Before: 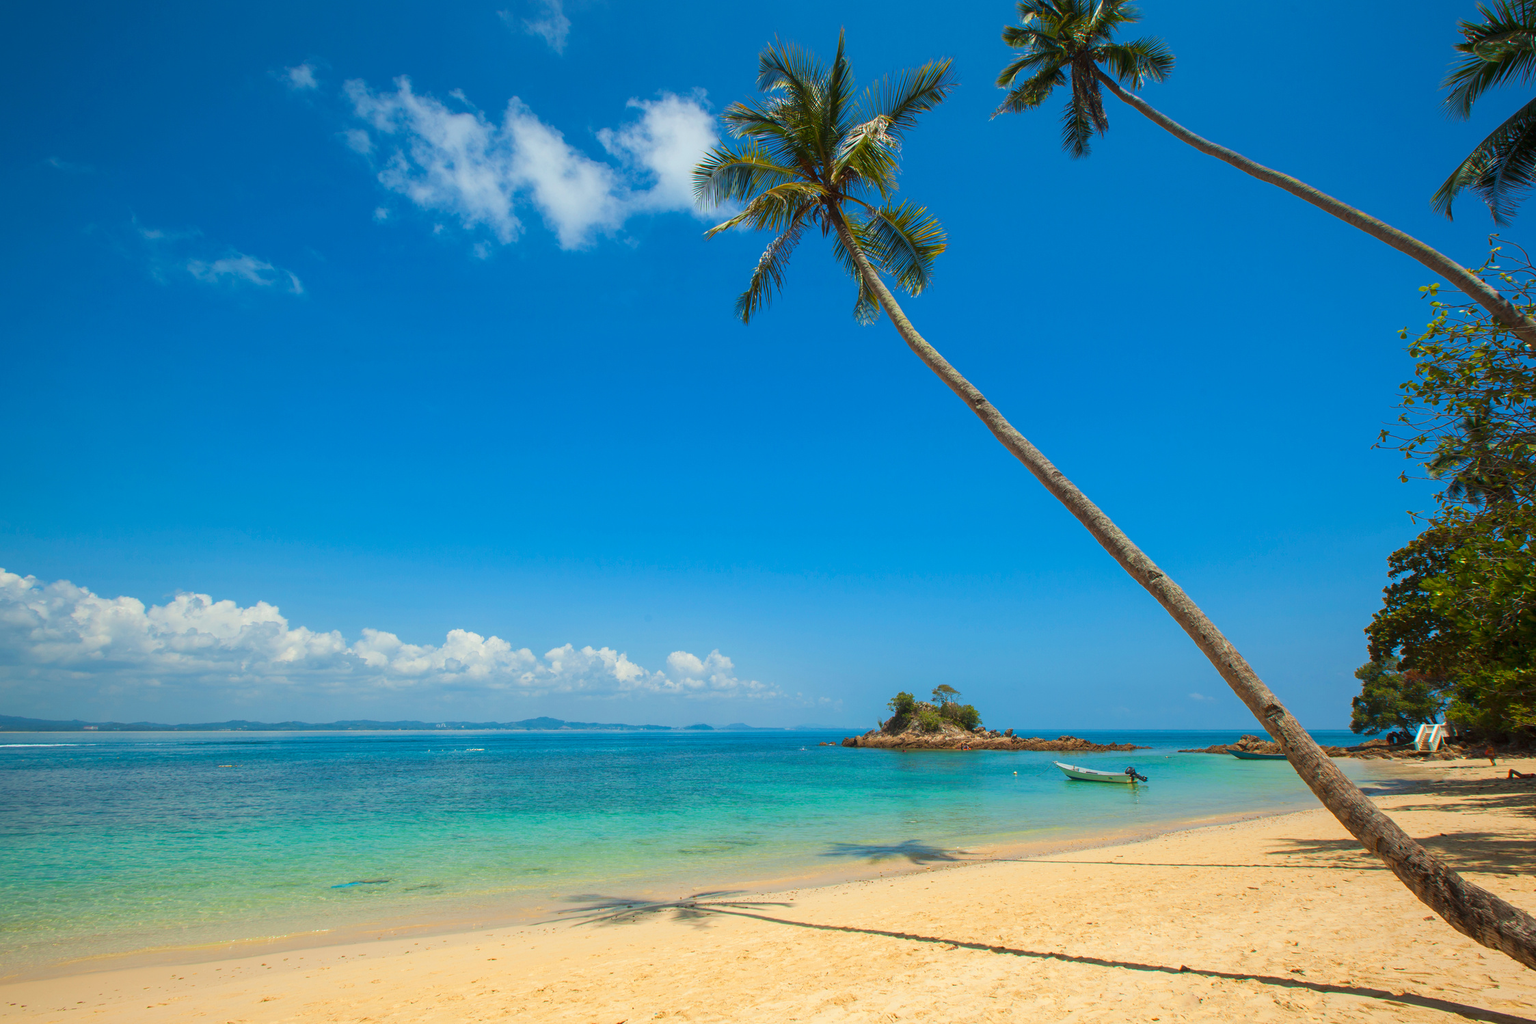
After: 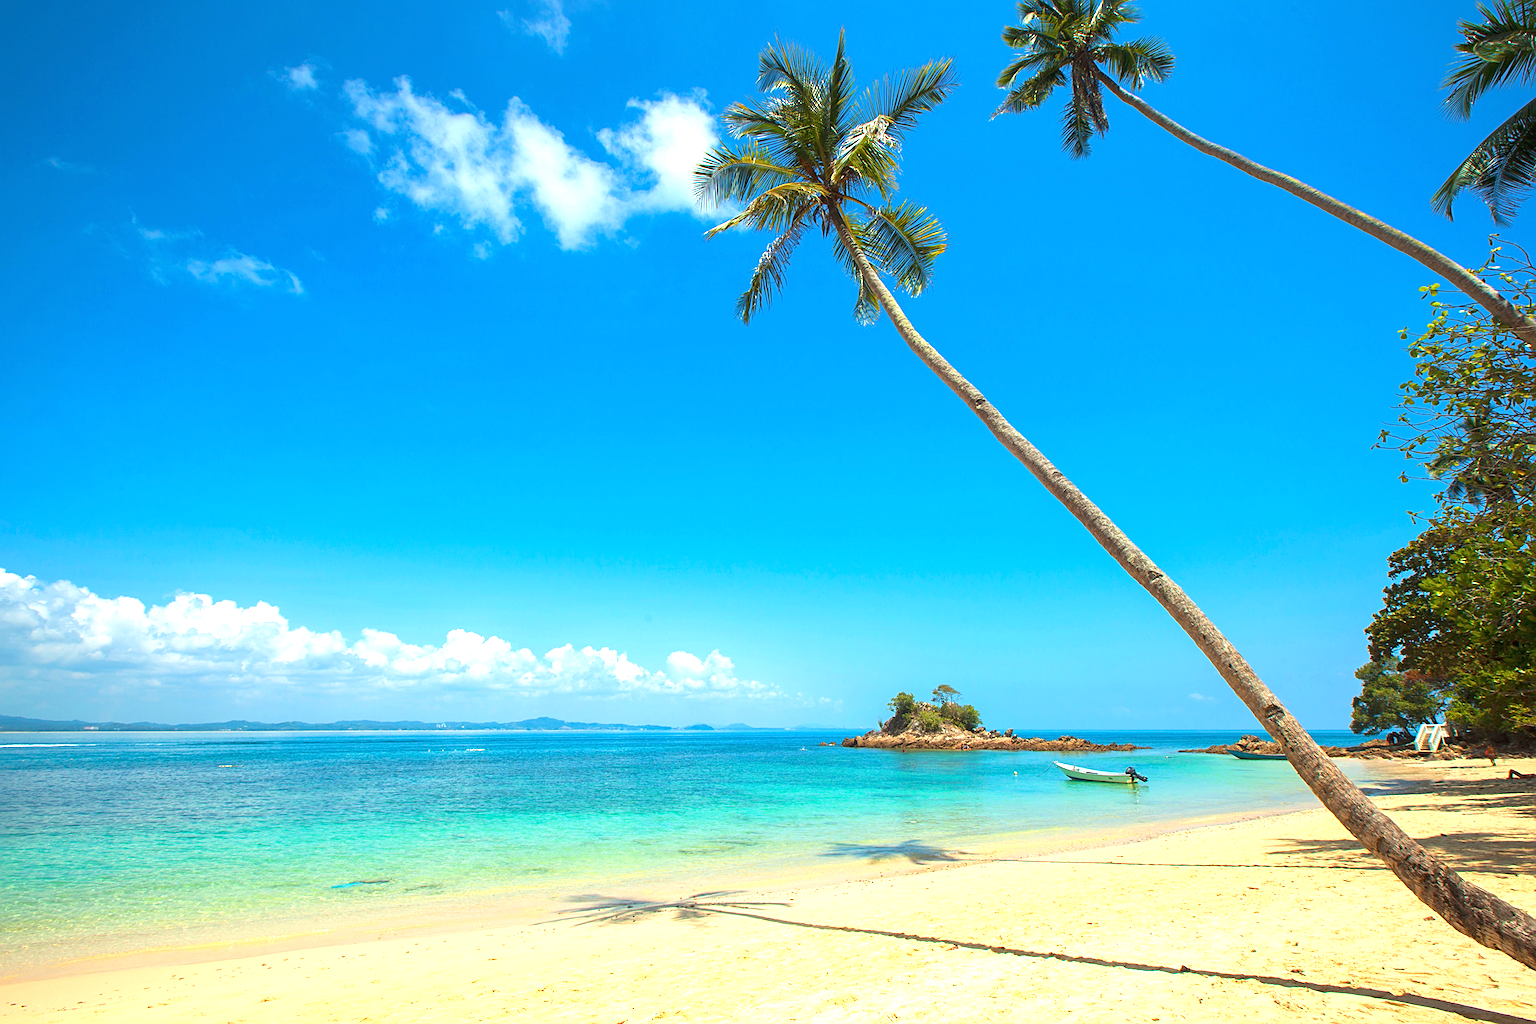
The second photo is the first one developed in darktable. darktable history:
tone equalizer: on, module defaults
sharpen: on, module defaults
exposure: black level correction 0, exposure 1.015 EV, compensate exposure bias true, compensate highlight preservation false
